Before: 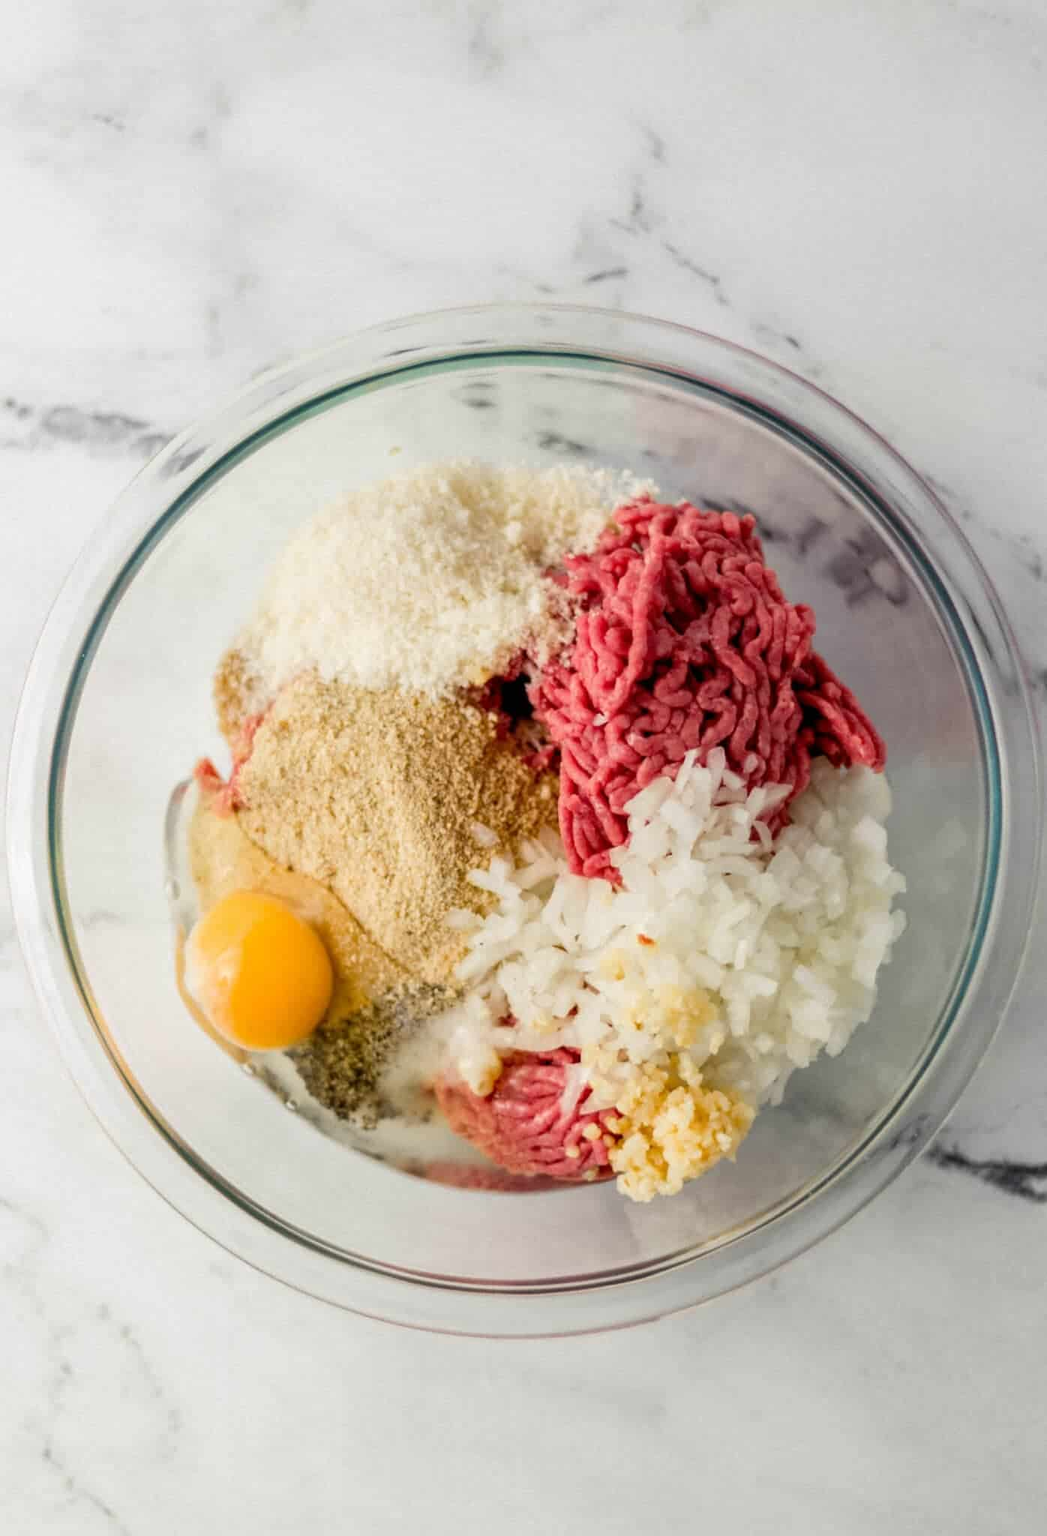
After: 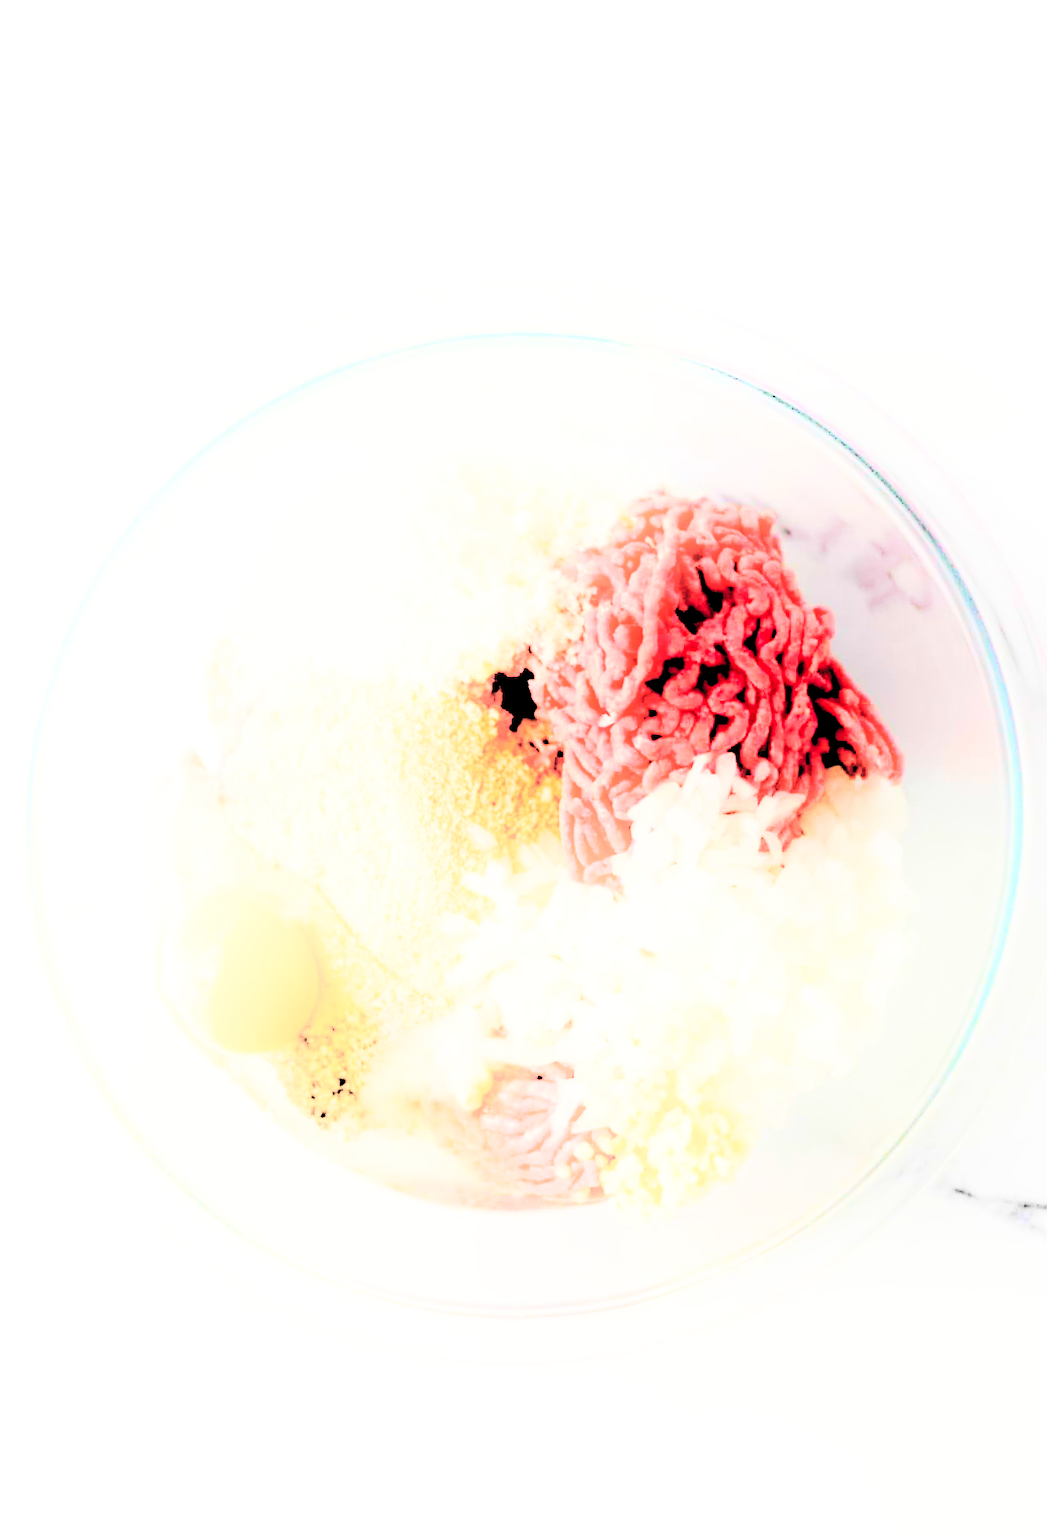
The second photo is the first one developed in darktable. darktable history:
crop and rotate: angle -1.82°
levels: levels [0.093, 0.434, 0.988]
base curve: curves: ch0 [(0, 0) (0.028, 0.03) (0.121, 0.232) (0.46, 0.748) (0.859, 0.968) (1, 1)], preserve colors none
shadows and highlights: shadows -21.47, highlights 98.15, soften with gaussian
